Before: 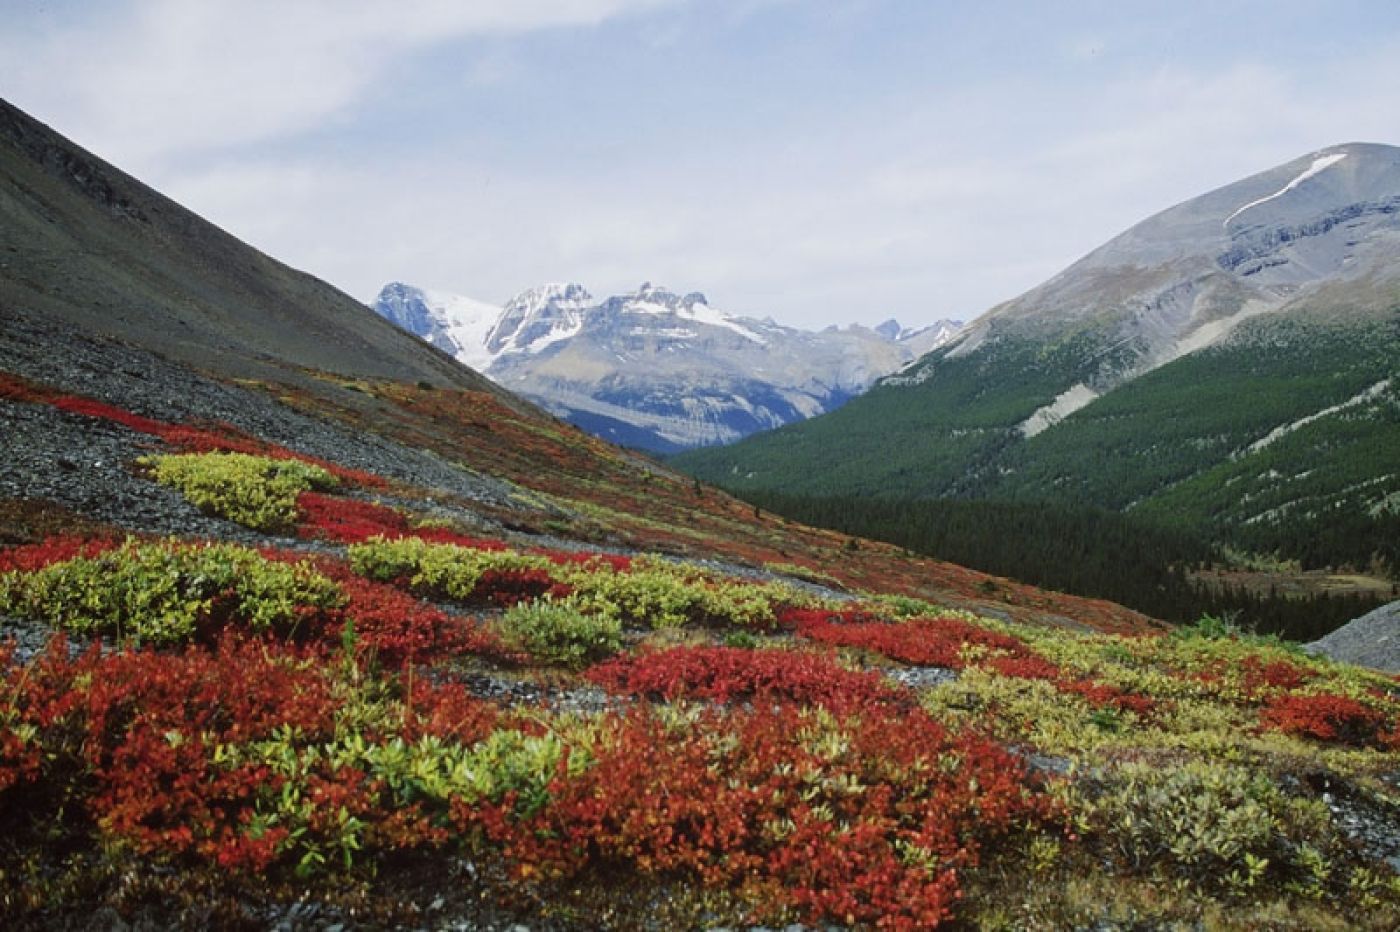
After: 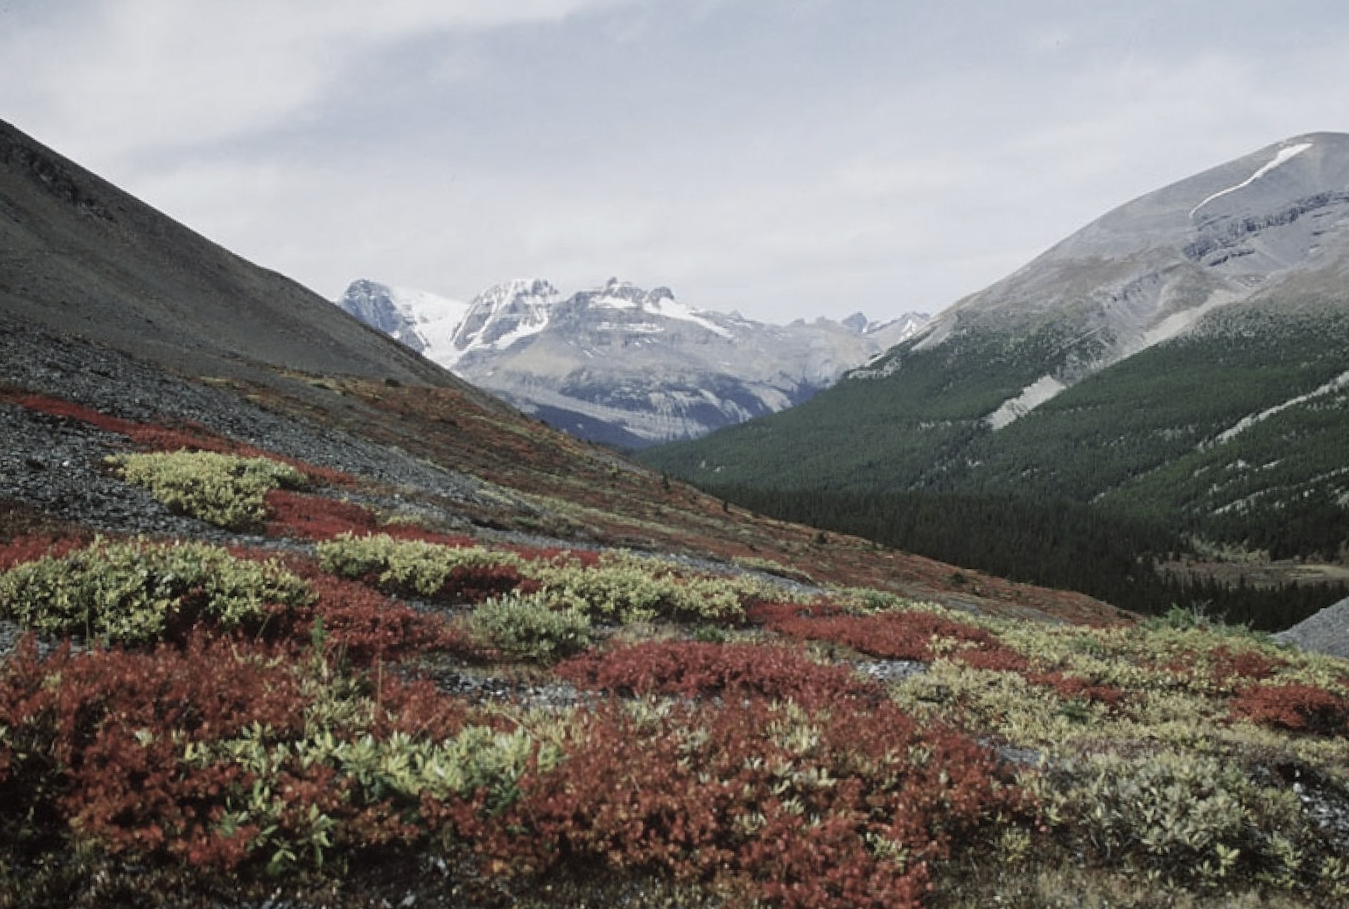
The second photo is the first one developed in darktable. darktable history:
crop and rotate: left 1.774%, right 0.633%, bottom 1.28%
rotate and perspective: rotation -0.45°, automatic cropping original format, crop left 0.008, crop right 0.992, crop top 0.012, crop bottom 0.988
color correction: saturation 0.5
